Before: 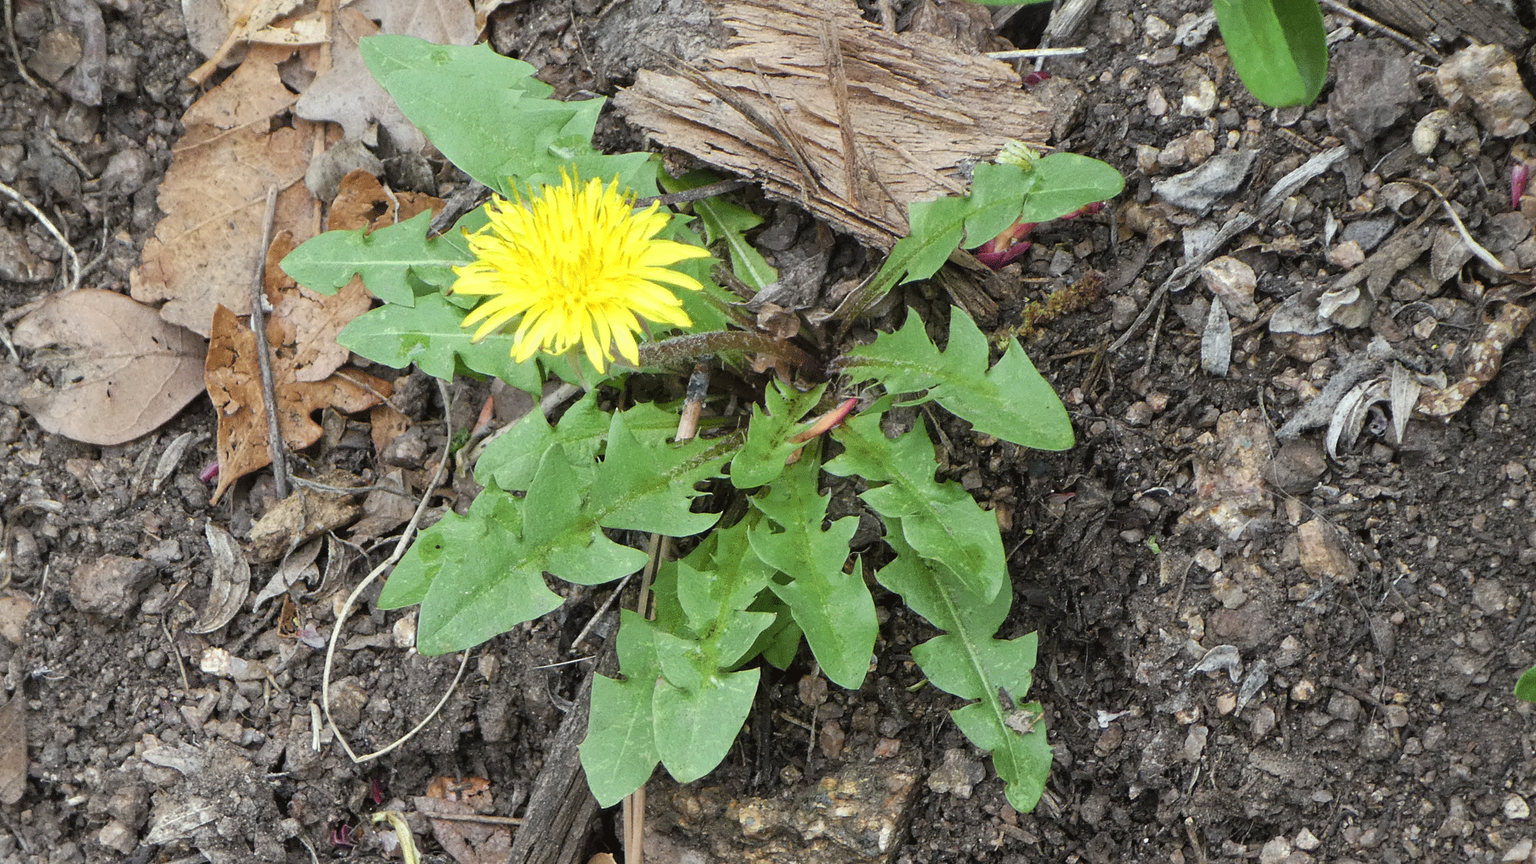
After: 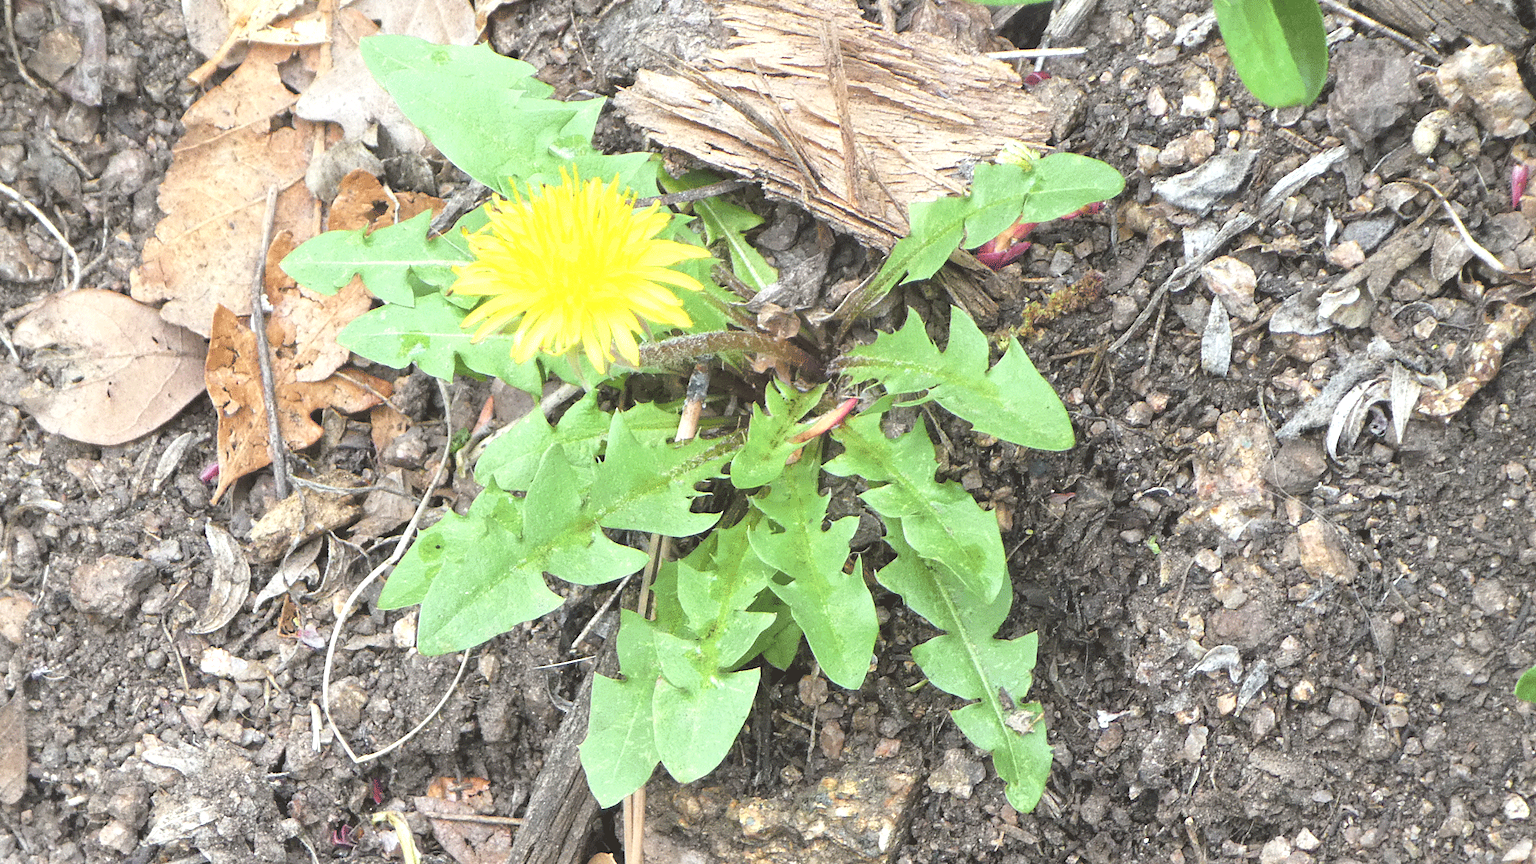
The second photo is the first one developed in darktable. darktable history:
exposure: black level correction 0, exposure 1.2 EV, compensate exposure bias true, compensate highlight preservation false
contrast brightness saturation: contrast -0.15, brightness 0.05, saturation -0.12
